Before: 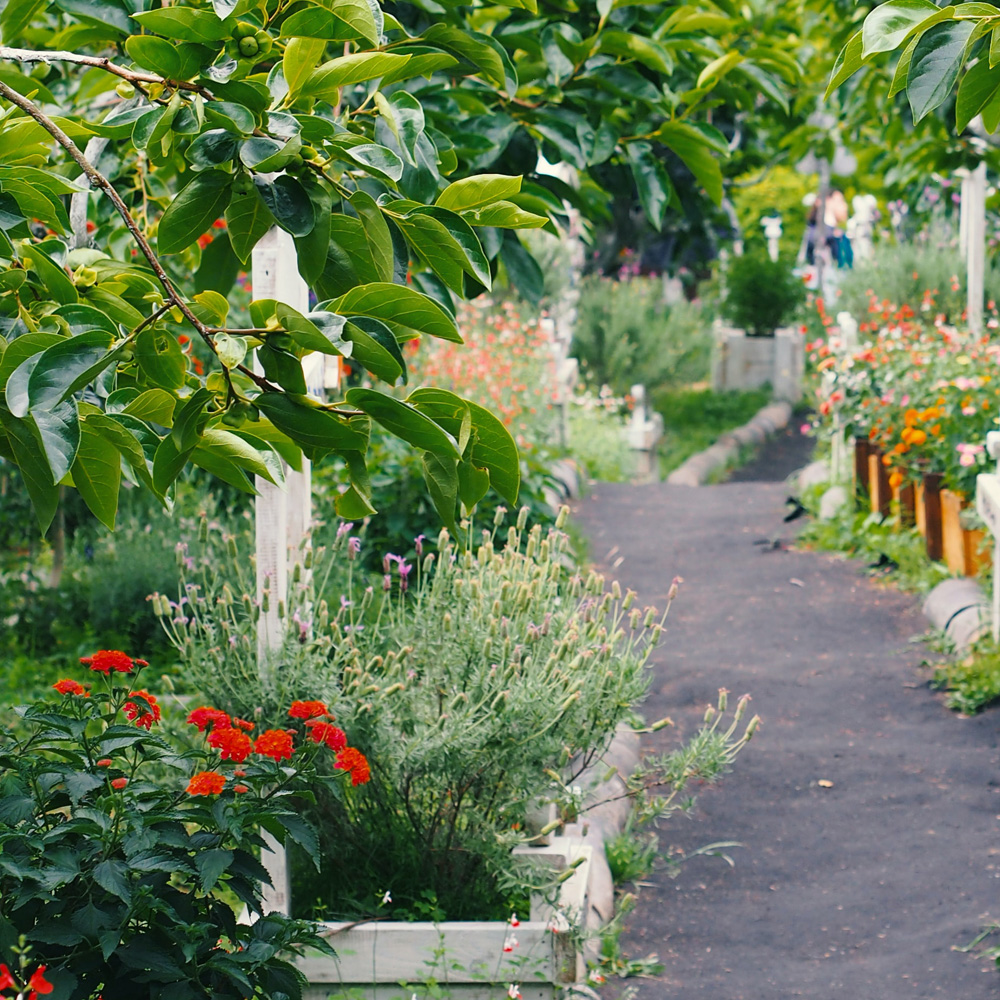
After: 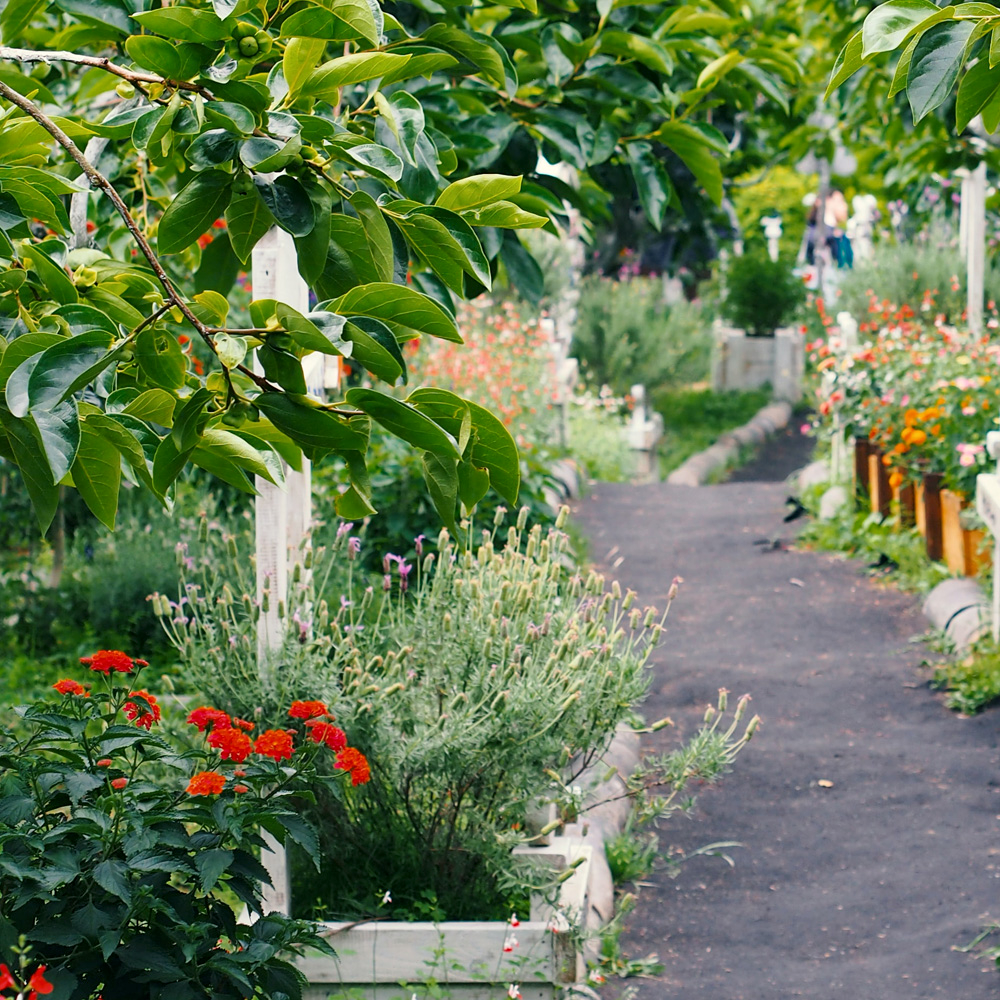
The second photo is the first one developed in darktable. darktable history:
local contrast: mode bilateral grid, contrast 20, coarseness 50, detail 120%, midtone range 0.2
exposure: black level correction 0.001, compensate highlight preservation false
